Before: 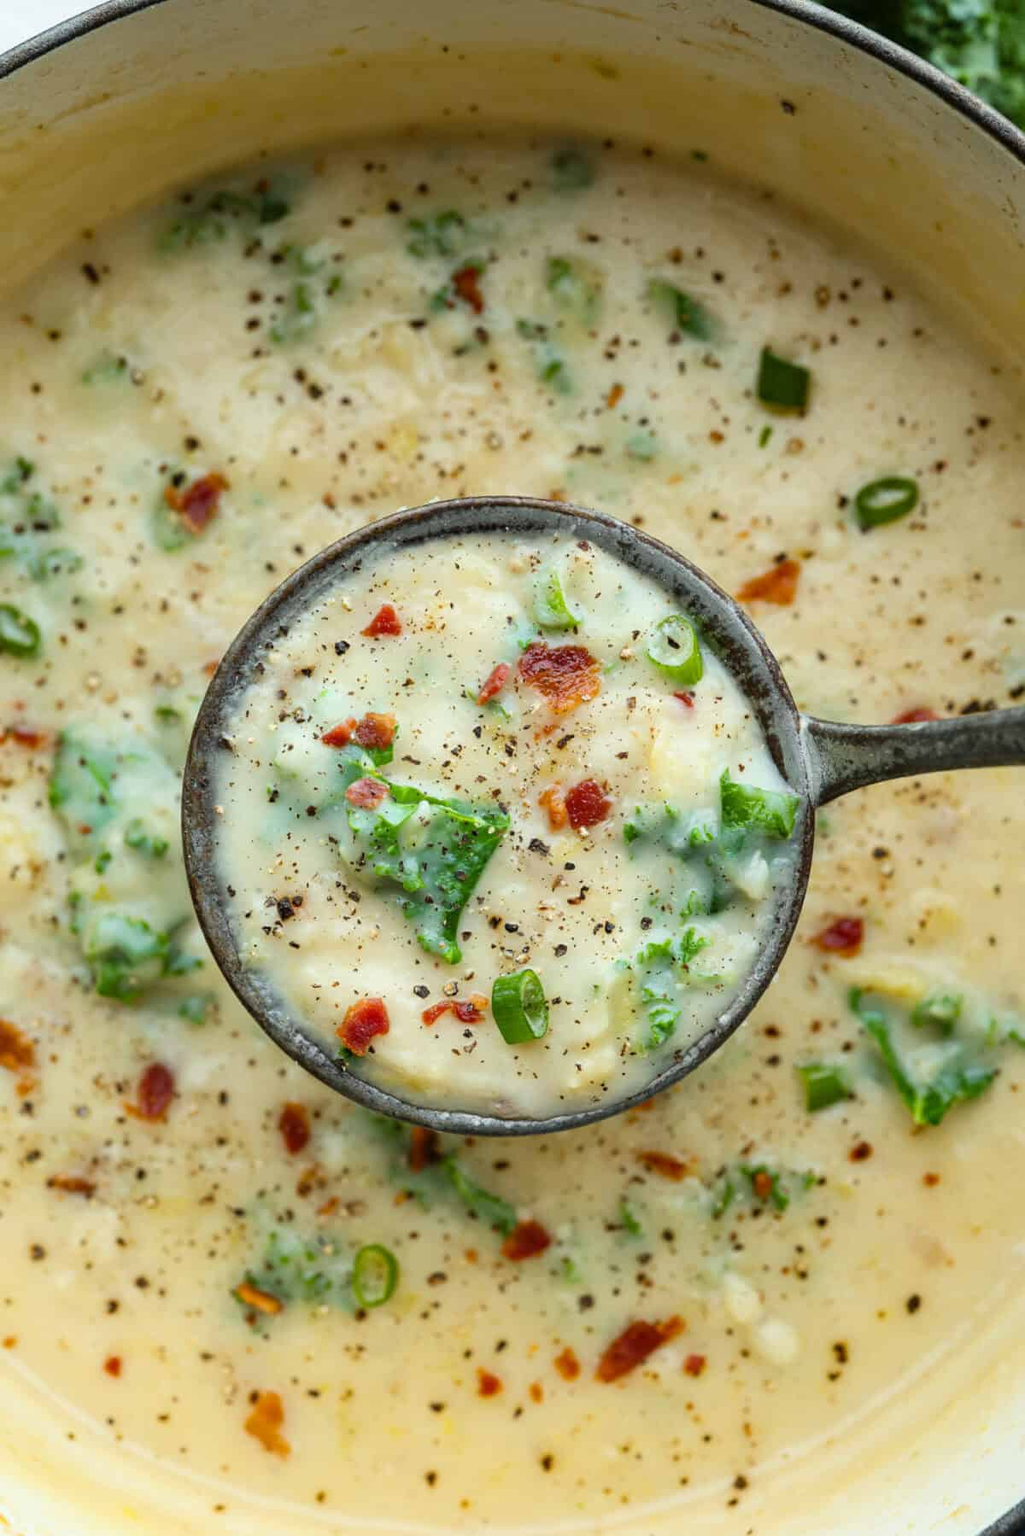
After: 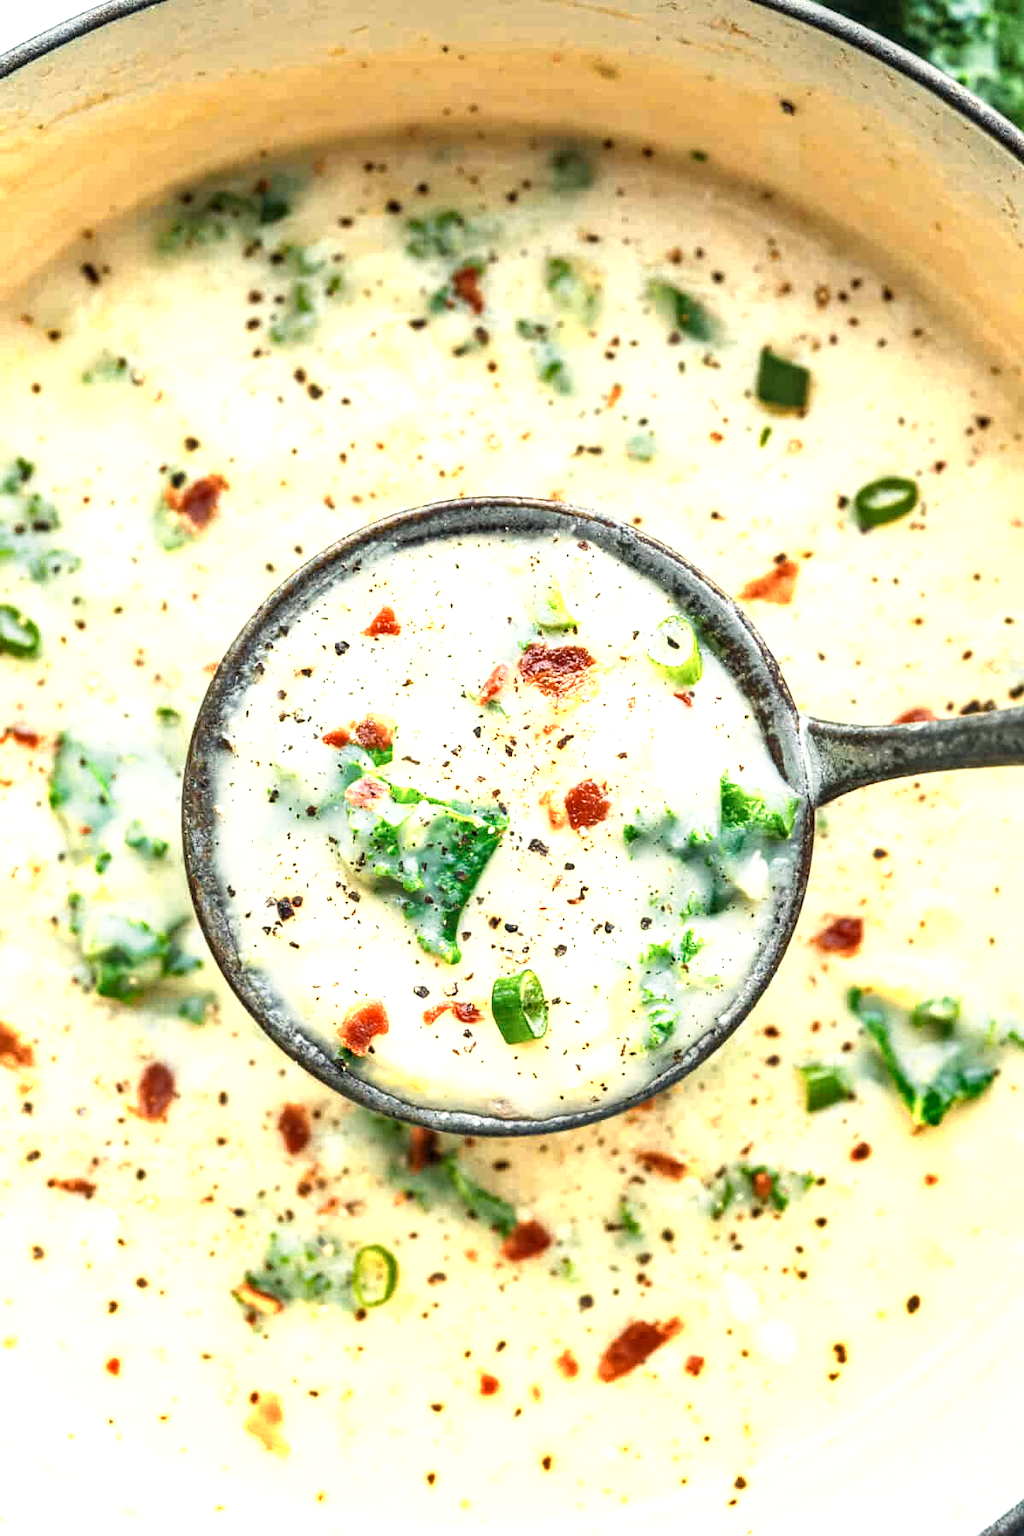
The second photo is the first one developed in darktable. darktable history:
color zones: curves: ch0 [(0.018, 0.548) (0.224, 0.64) (0.425, 0.447) (0.675, 0.575) (0.732, 0.579)]; ch1 [(0.066, 0.487) (0.25, 0.5) (0.404, 0.43) (0.75, 0.421) (0.956, 0.421)]; ch2 [(0.044, 0.561) (0.215, 0.465) (0.399, 0.544) (0.465, 0.548) (0.614, 0.447) (0.724, 0.43) (0.882, 0.623) (0.956, 0.632)]
local contrast: on, module defaults
shadows and highlights: shadows 29.68, highlights -30.45, low approximation 0.01, soften with gaussian
exposure: exposure 0.609 EV, compensate highlight preservation false
color correction: highlights a* 0.333, highlights b* 2.67, shadows a* -0.695, shadows b* -4.25
base curve: curves: ch0 [(0, 0) (0.579, 0.807) (1, 1)], exposure shift 0.01, preserve colors none
tone equalizer: mask exposure compensation -0.495 EV
